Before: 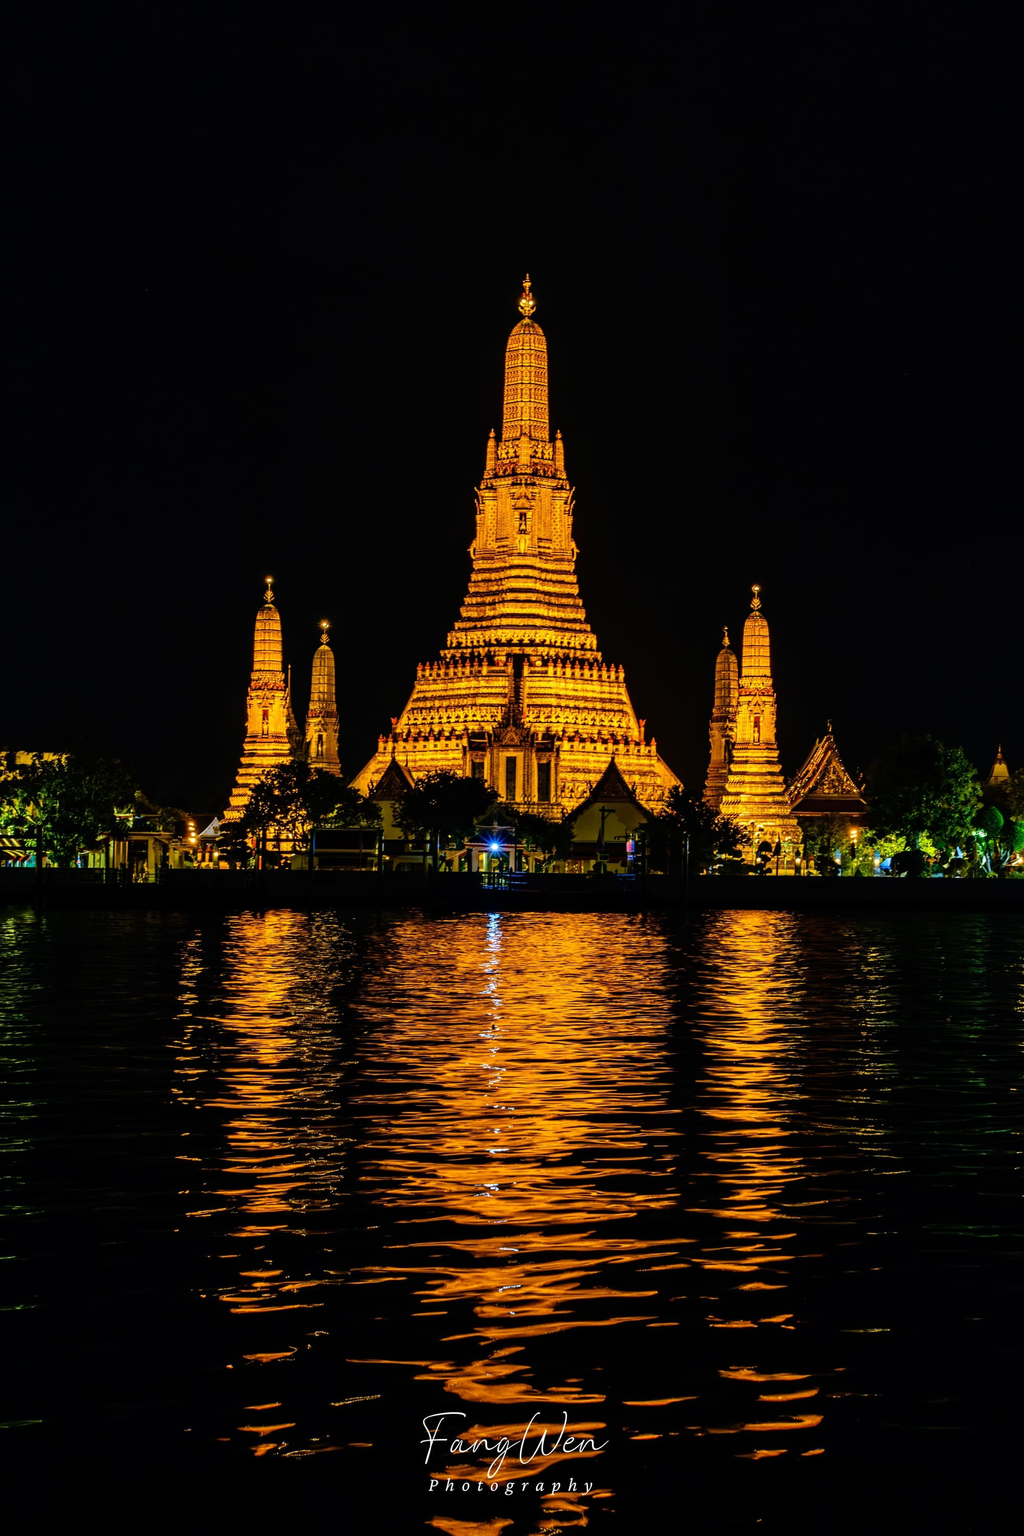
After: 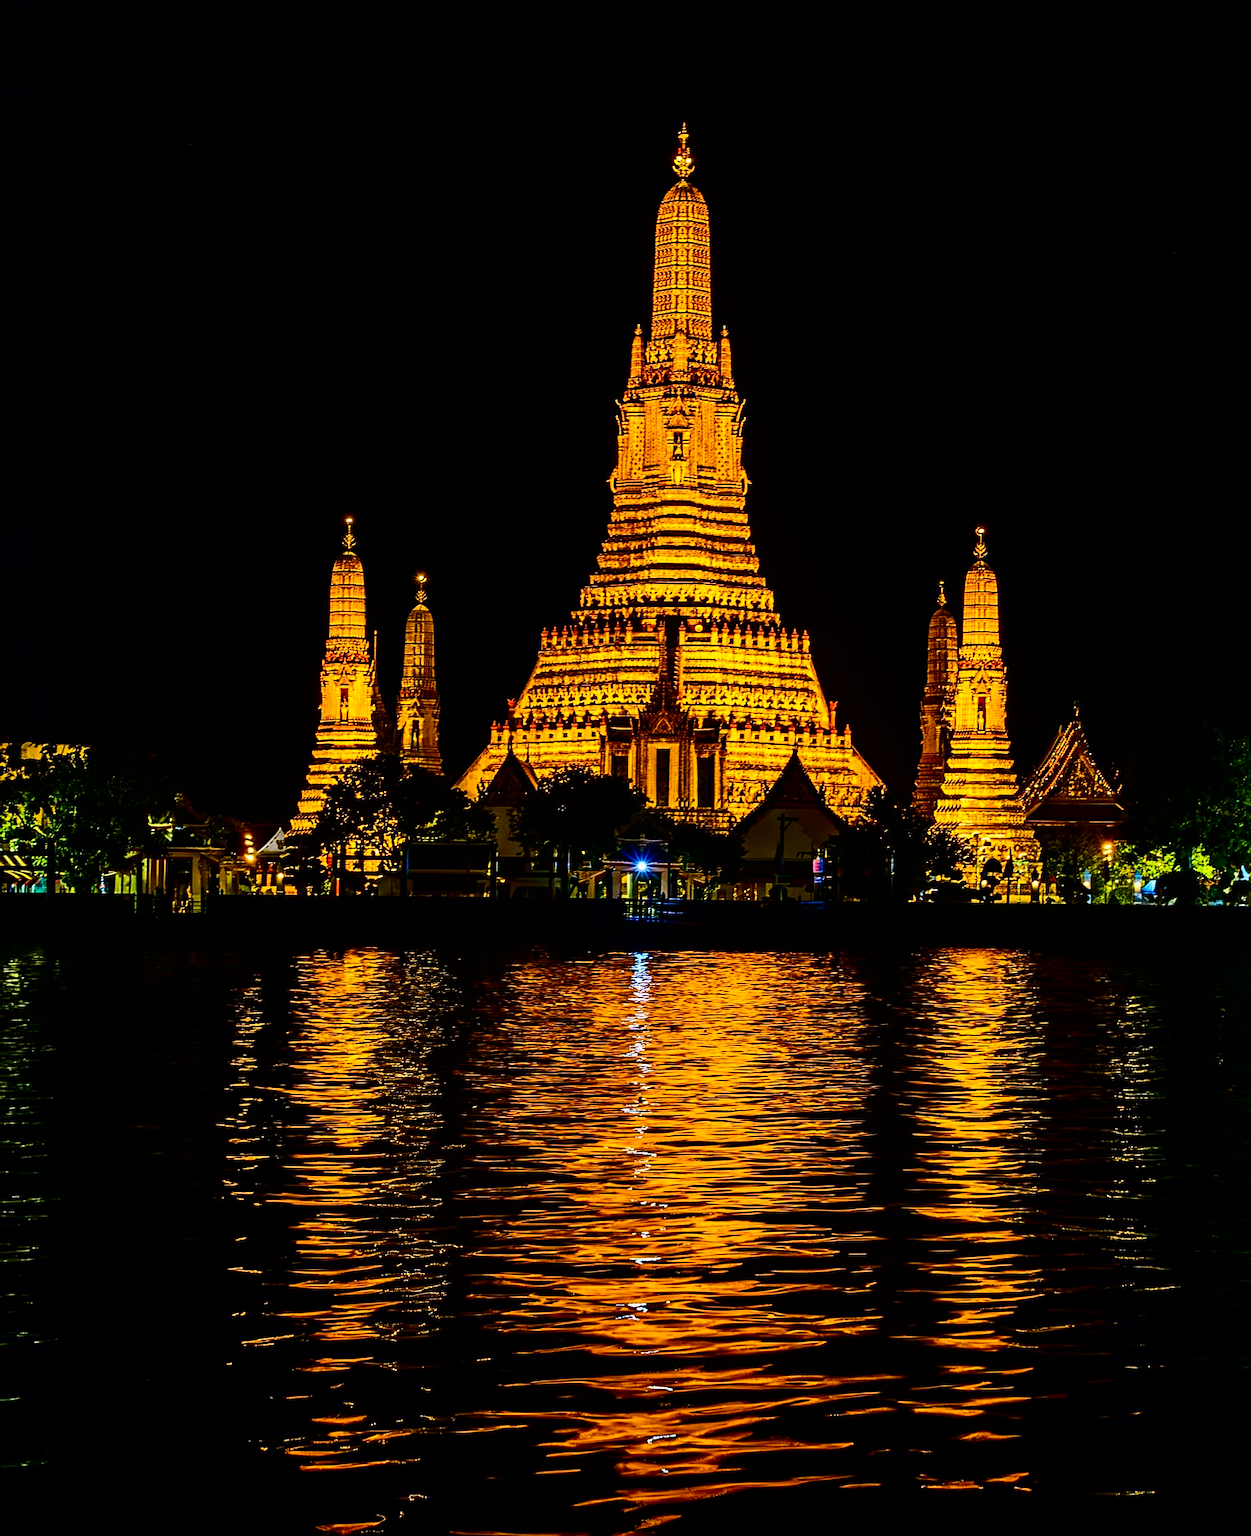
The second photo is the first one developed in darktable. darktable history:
contrast brightness saturation: contrast 0.32, brightness -0.08, saturation 0.17
sharpen: on, module defaults
crop and rotate: angle 0.03°, top 11.643%, right 5.651%, bottom 11.189%
contrast equalizer: octaves 7, y [[0.6 ×6], [0.55 ×6], [0 ×6], [0 ×6], [0 ×6]], mix -0.2
